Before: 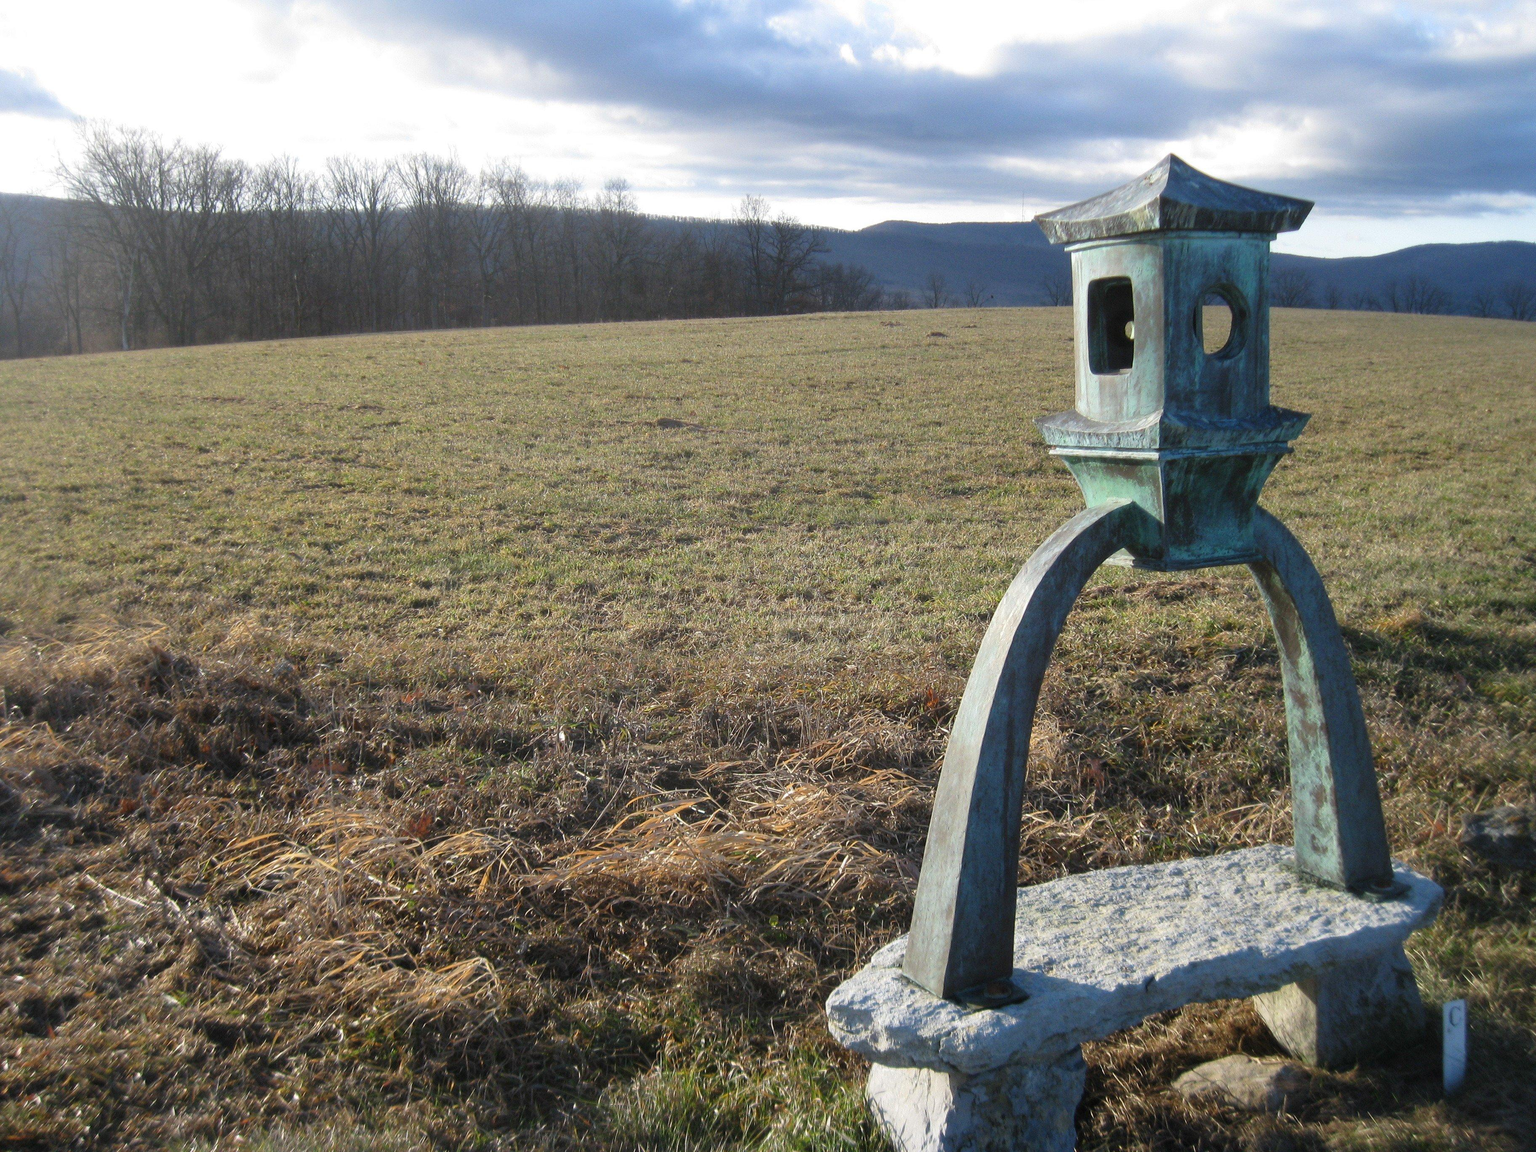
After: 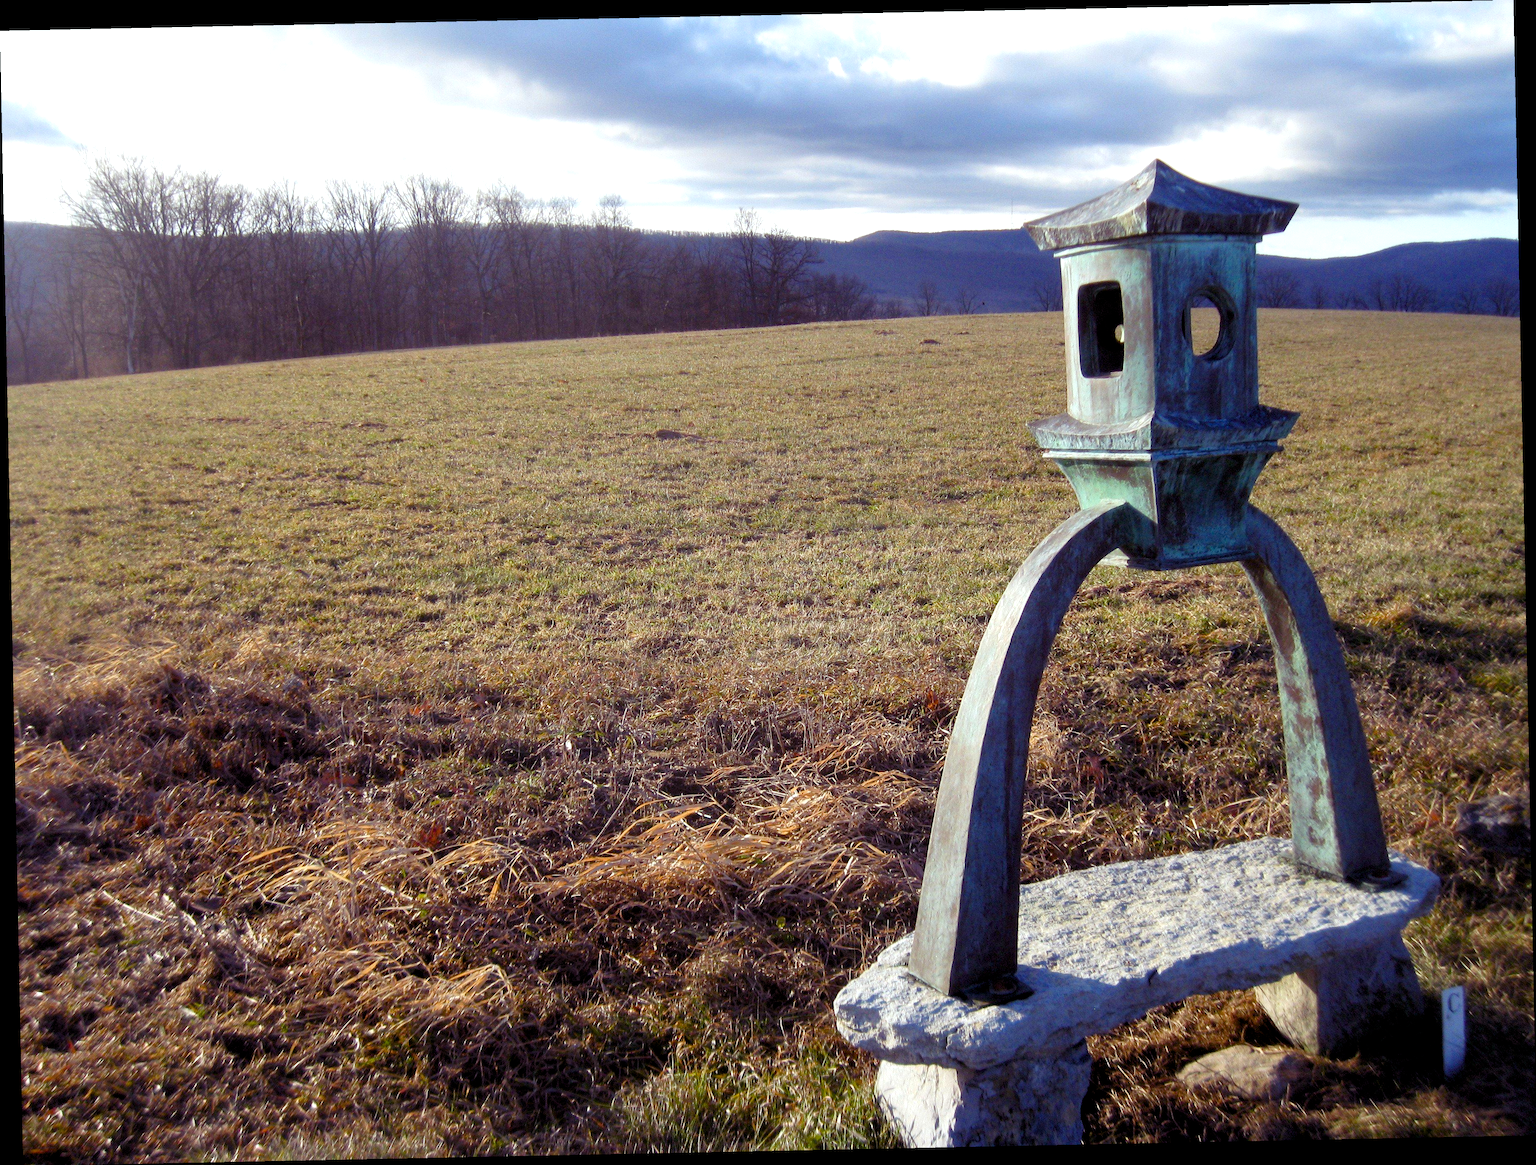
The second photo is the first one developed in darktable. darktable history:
color balance rgb: shadows lift › luminance -21.66%, shadows lift › chroma 8.98%, shadows lift › hue 283.37°, power › chroma 1.05%, power › hue 25.59°, highlights gain › luminance 6.08%, highlights gain › chroma 2.55%, highlights gain › hue 90°, global offset › luminance -0.87%, perceptual saturation grading › global saturation 25%, perceptual saturation grading › highlights -28.39%, perceptual saturation grading › shadows 33.98%
color correction: highlights a* -0.772, highlights b* -8.92
levels: levels [0.016, 0.484, 0.953]
rotate and perspective: rotation -1.17°, automatic cropping off
